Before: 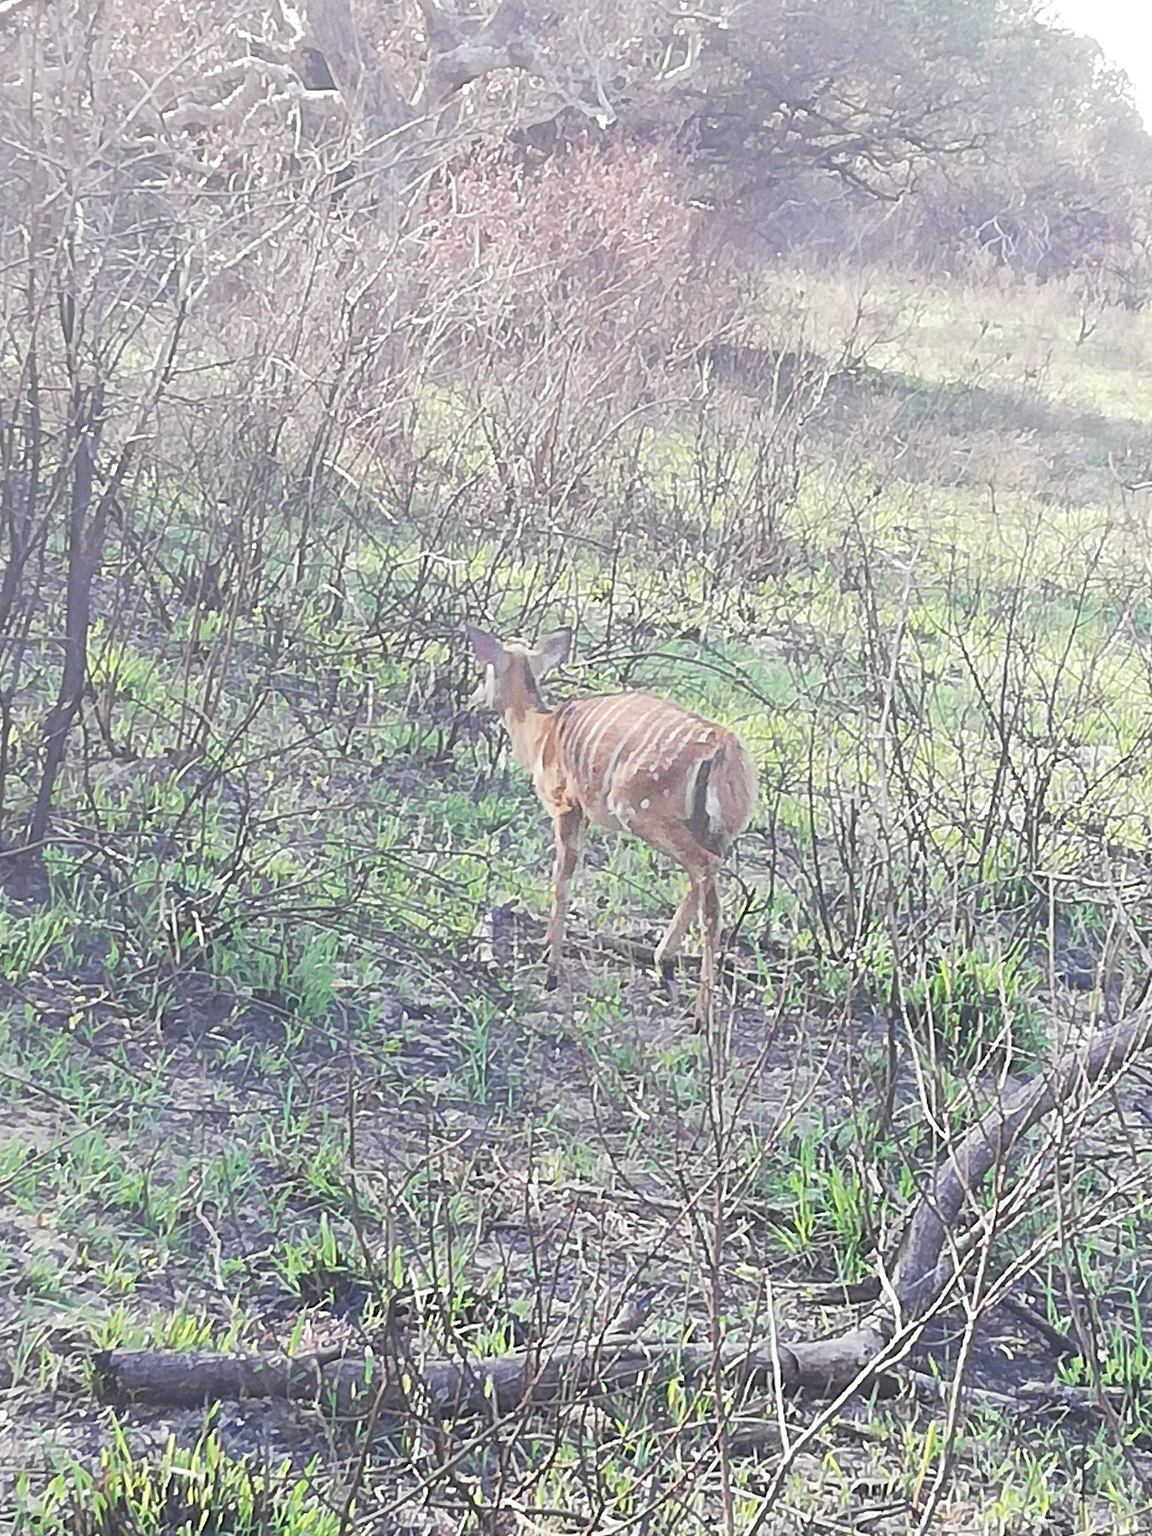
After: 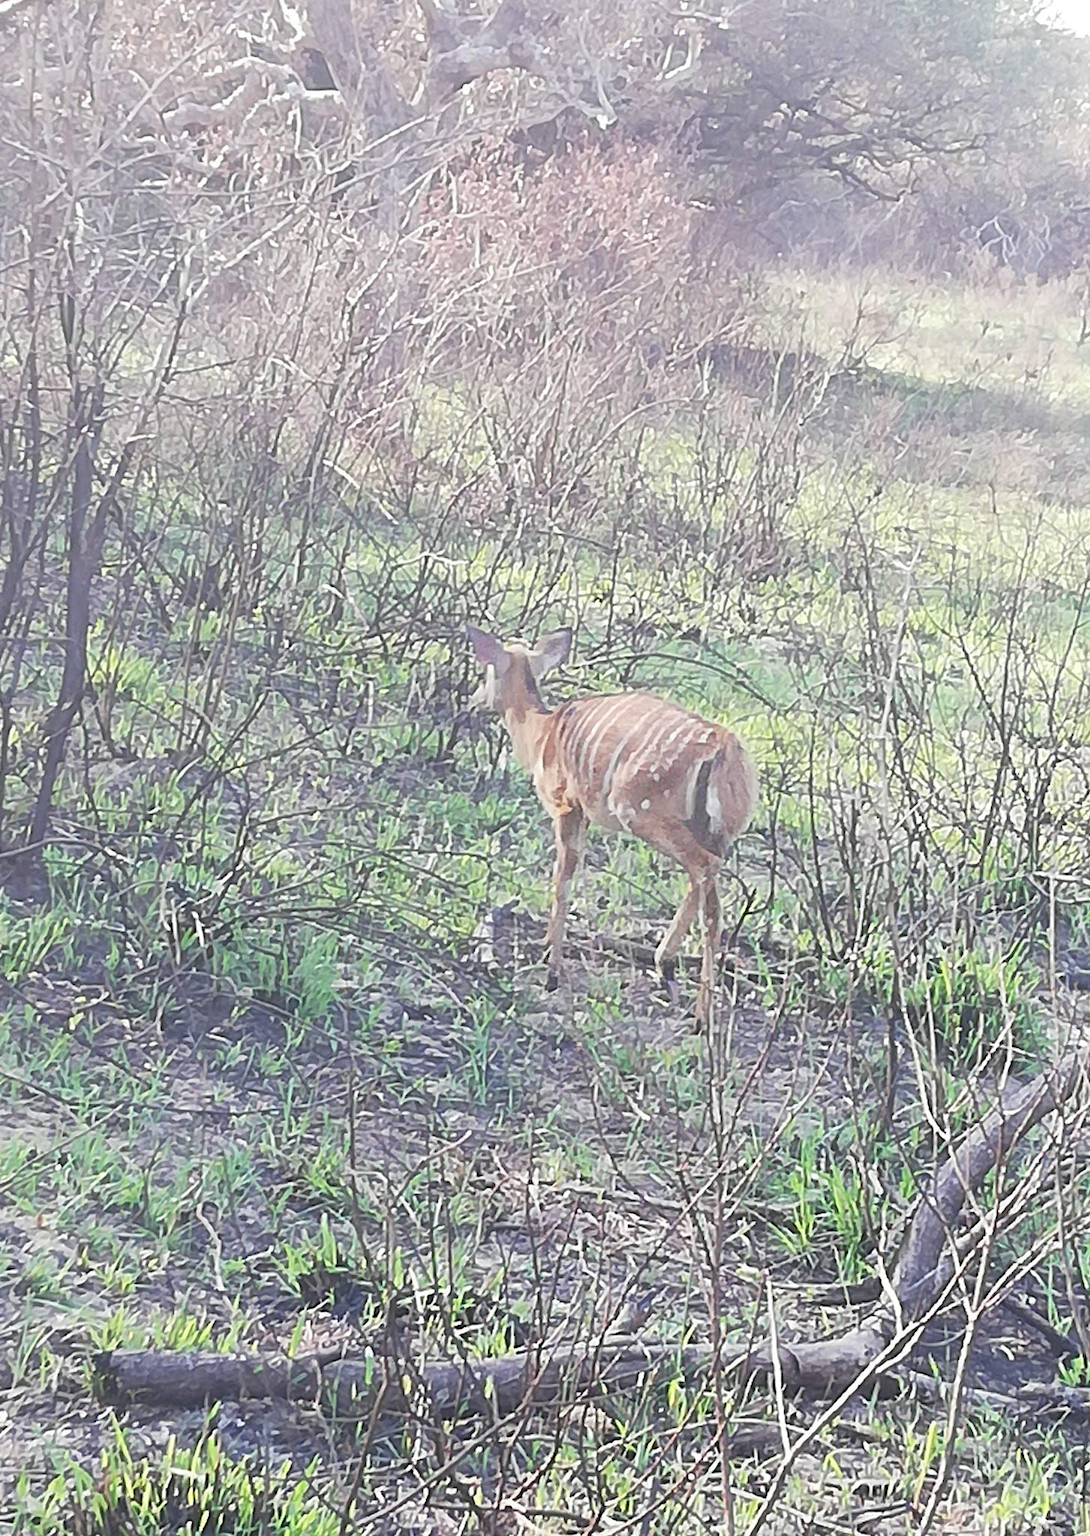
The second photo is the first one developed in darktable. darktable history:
crop and rotate: right 5.356%
